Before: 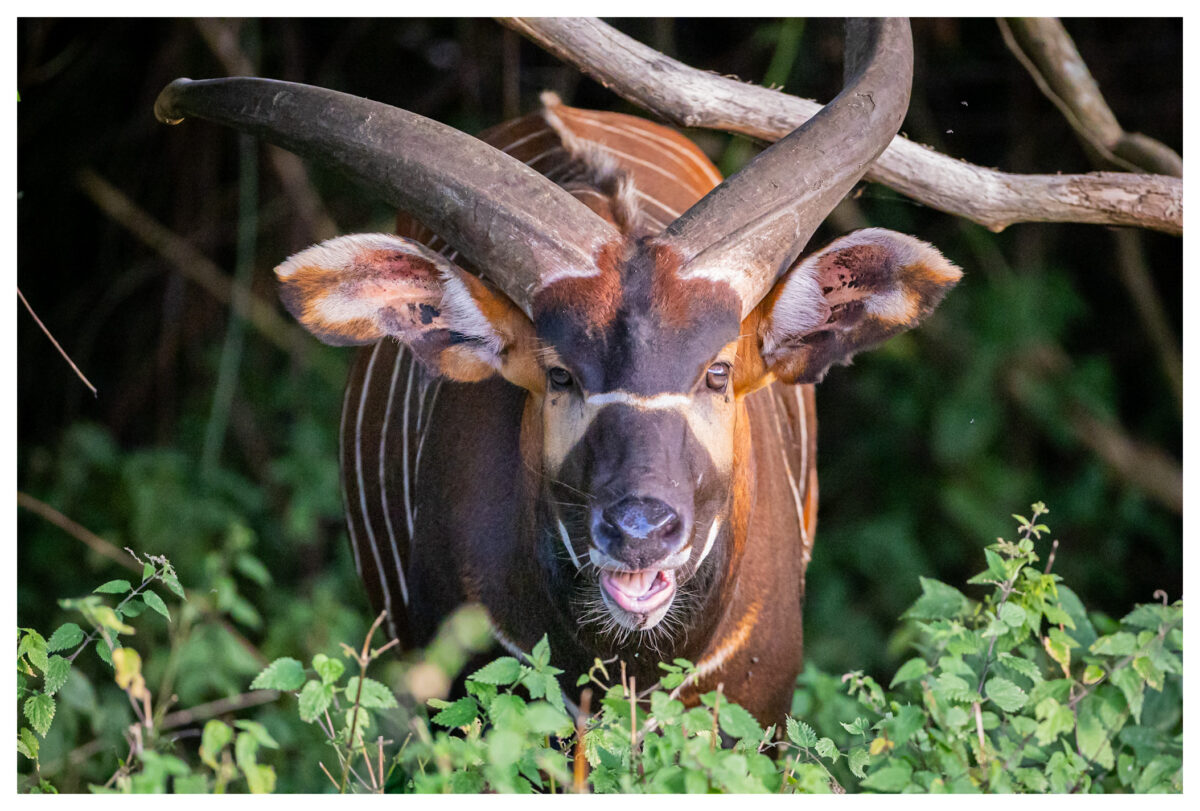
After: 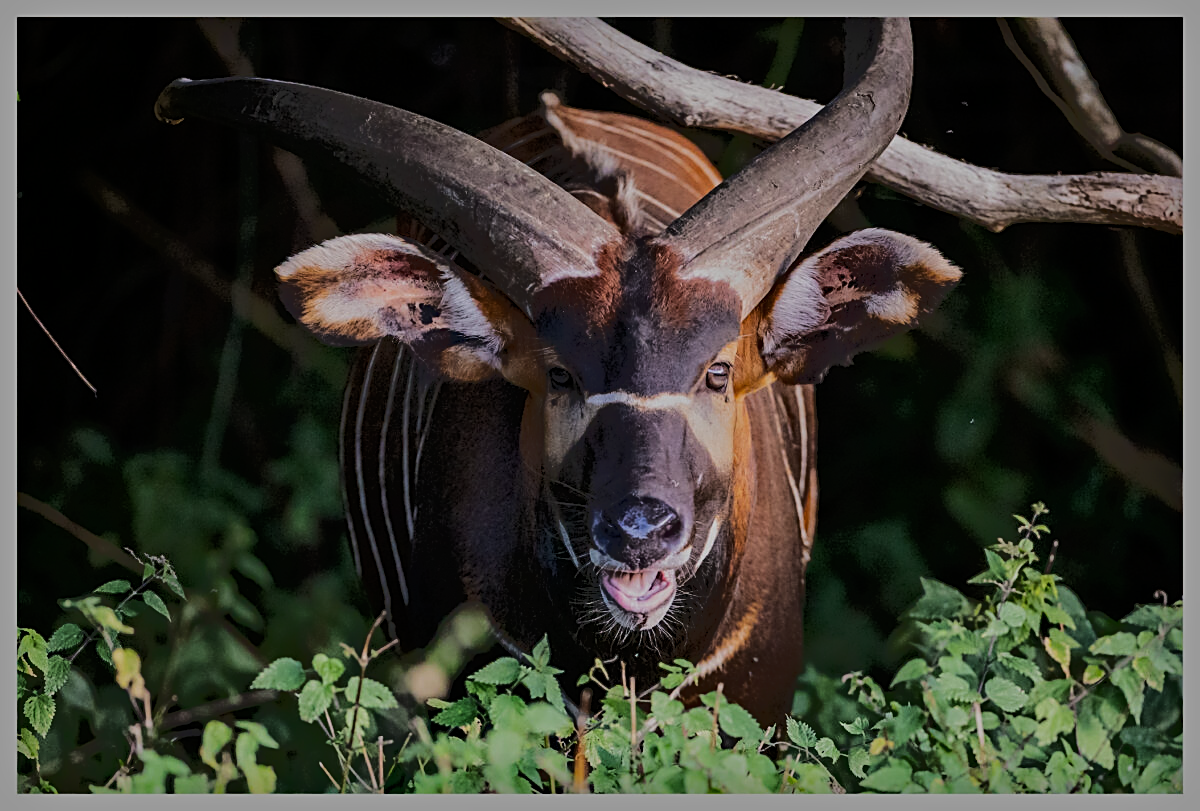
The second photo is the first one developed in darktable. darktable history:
sharpen: on, module defaults
tone equalizer: -7 EV -0.648 EV, -6 EV 0.963 EV, -5 EV -0.481 EV, -4 EV 0.46 EV, -3 EV 0.428 EV, -2 EV 0.173 EV, -1 EV -0.143 EV, +0 EV -0.396 EV
exposure: exposure -2.348 EV, compensate highlight preservation false
base curve: curves: ch0 [(0, 0) (0.028, 0.03) (0.121, 0.232) (0.46, 0.748) (0.859, 0.968) (1, 1)]
